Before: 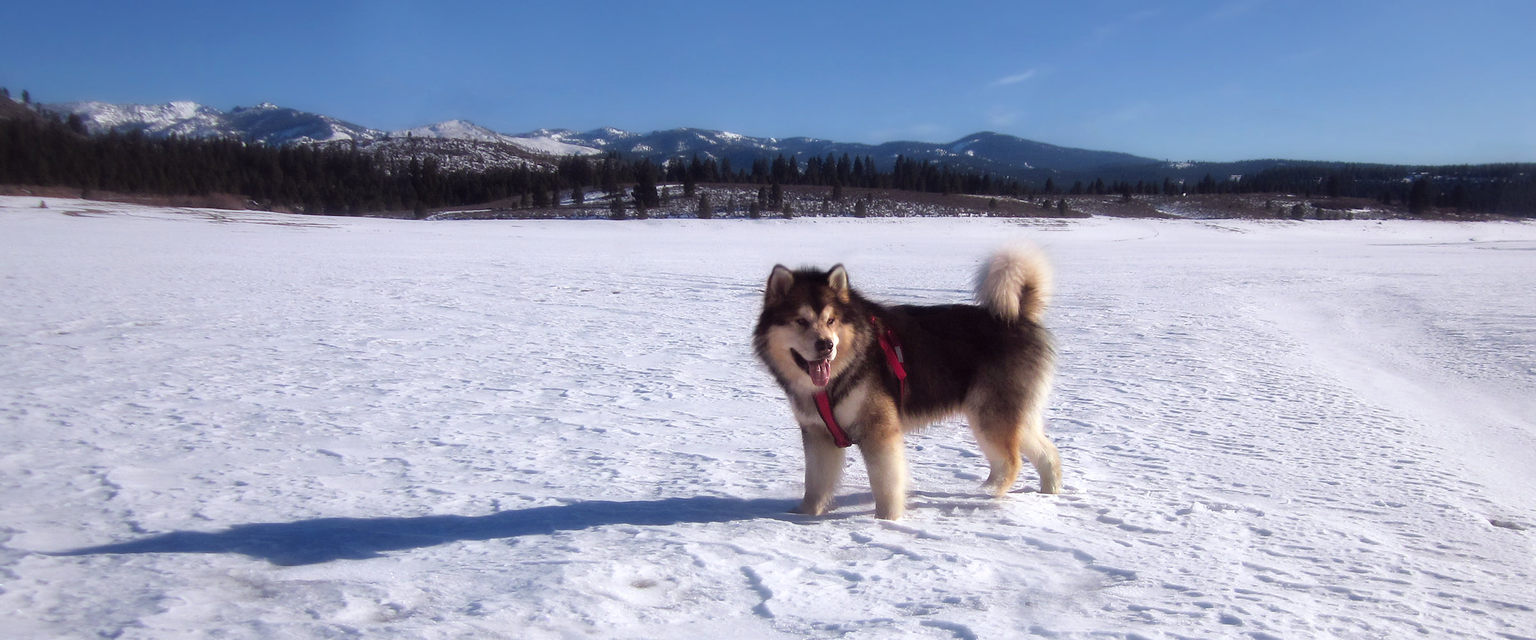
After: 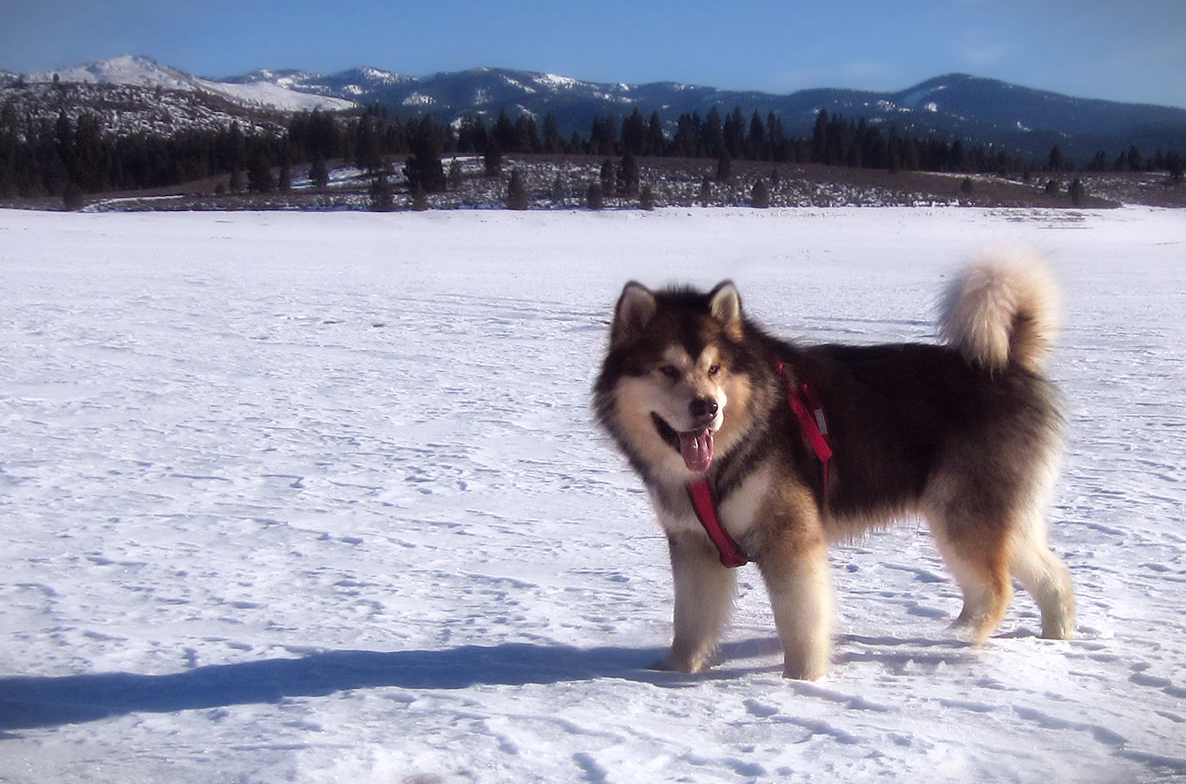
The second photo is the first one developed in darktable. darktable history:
vignetting: fall-off start 100%, brightness -0.406, saturation -0.3, width/height ratio 1.324, dithering 8-bit output, unbound false
crop and rotate: angle 0.02°, left 24.353%, top 13.219%, right 26.156%, bottom 8.224%
tone equalizer: -8 EV 0.06 EV, smoothing diameter 25%, edges refinement/feathering 10, preserve details guided filter
